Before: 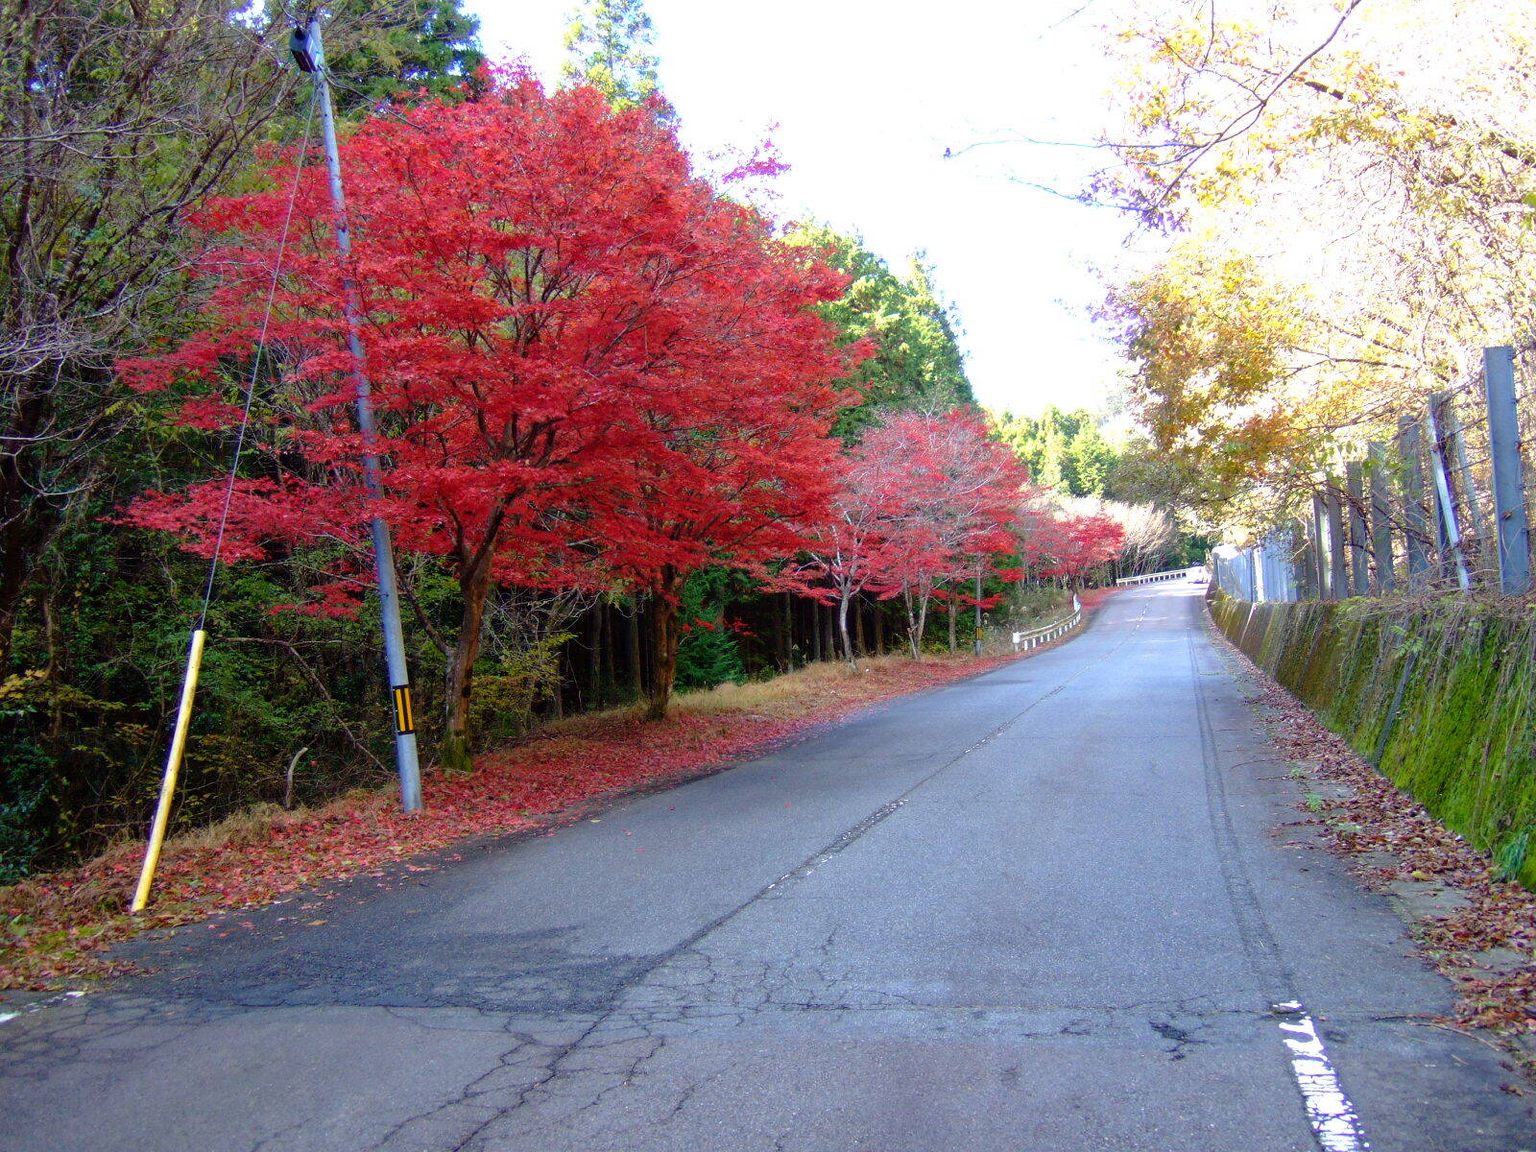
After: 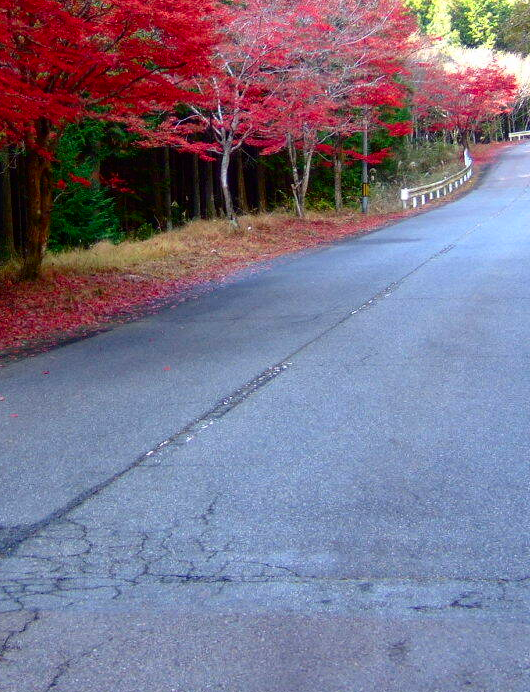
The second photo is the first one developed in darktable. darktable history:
contrast brightness saturation: contrast 0.13, brightness -0.05, saturation 0.16
crop: left 40.878%, top 39.176%, right 25.993%, bottom 3.081%
